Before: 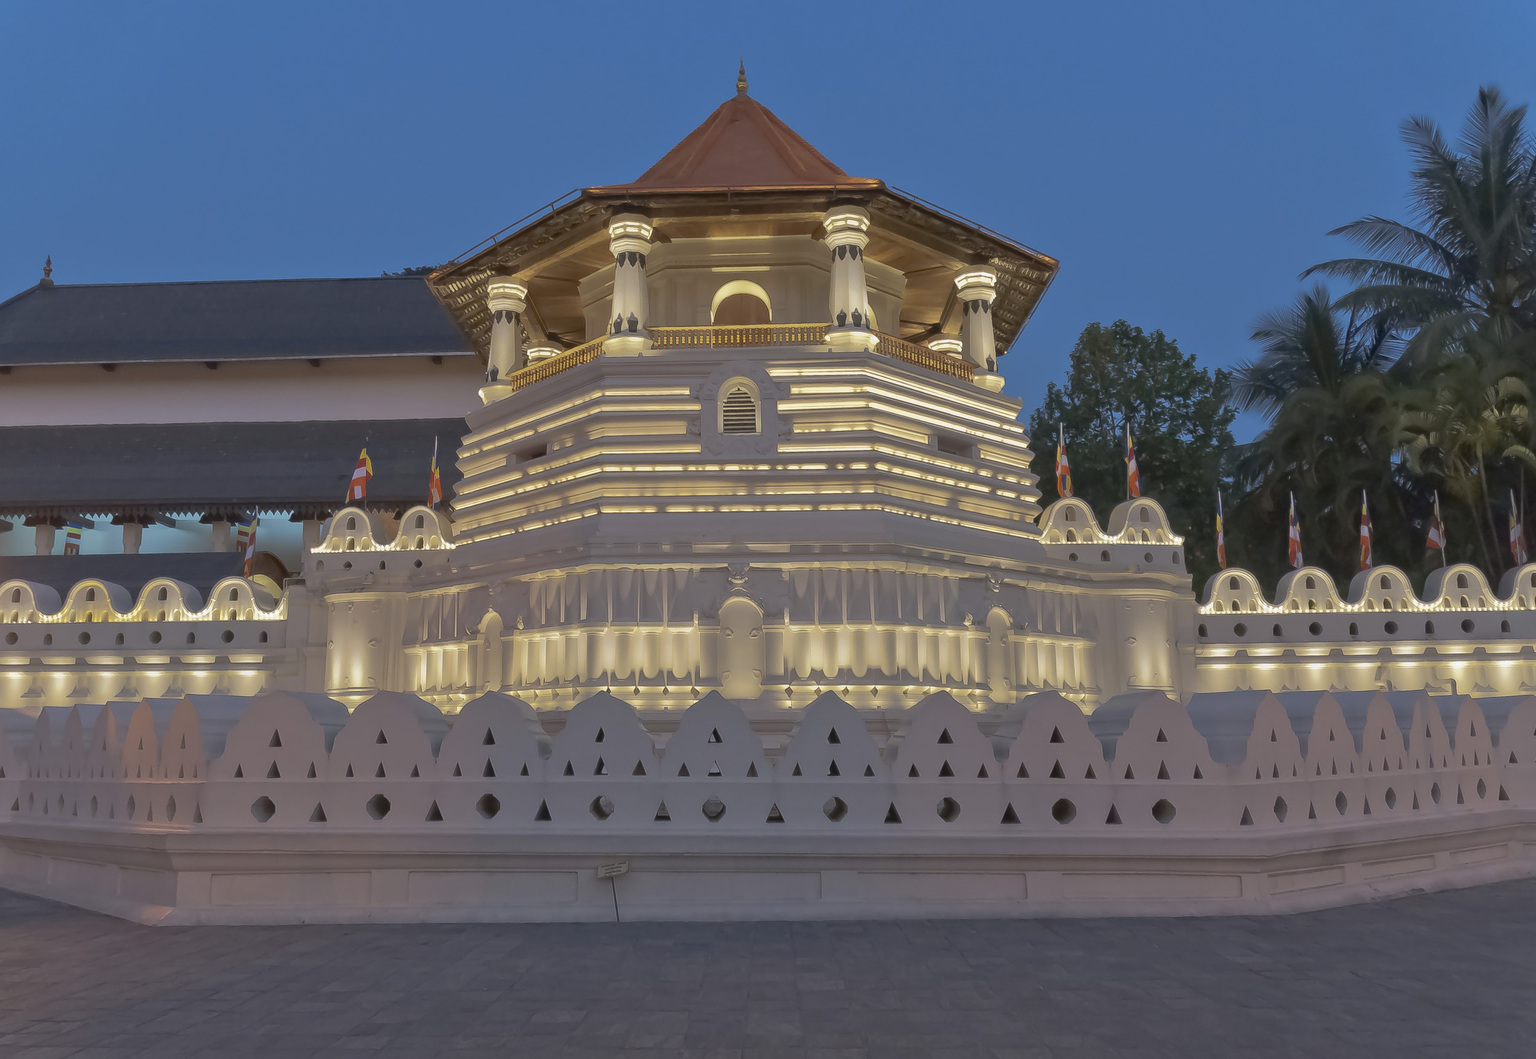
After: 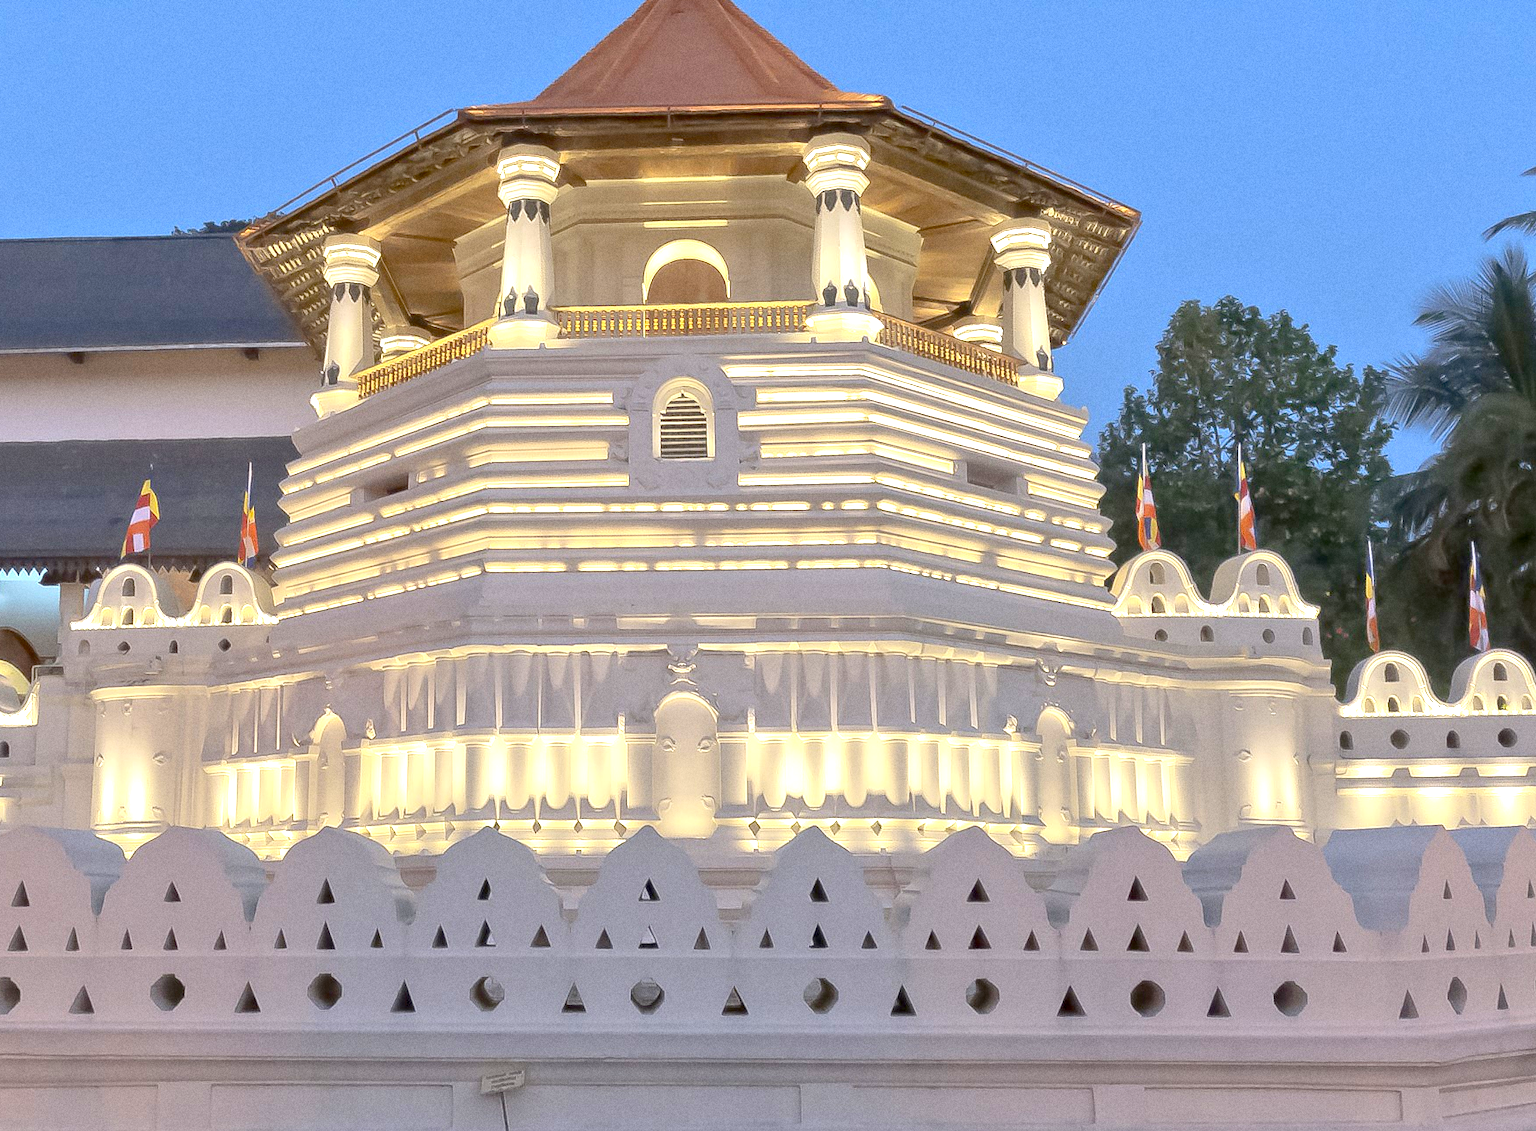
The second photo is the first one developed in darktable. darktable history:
crop and rotate: left 17.046%, top 10.659%, right 12.989%, bottom 14.553%
grain: on, module defaults
exposure: black level correction 0.009, exposure 1.425 EV, compensate highlight preservation false
